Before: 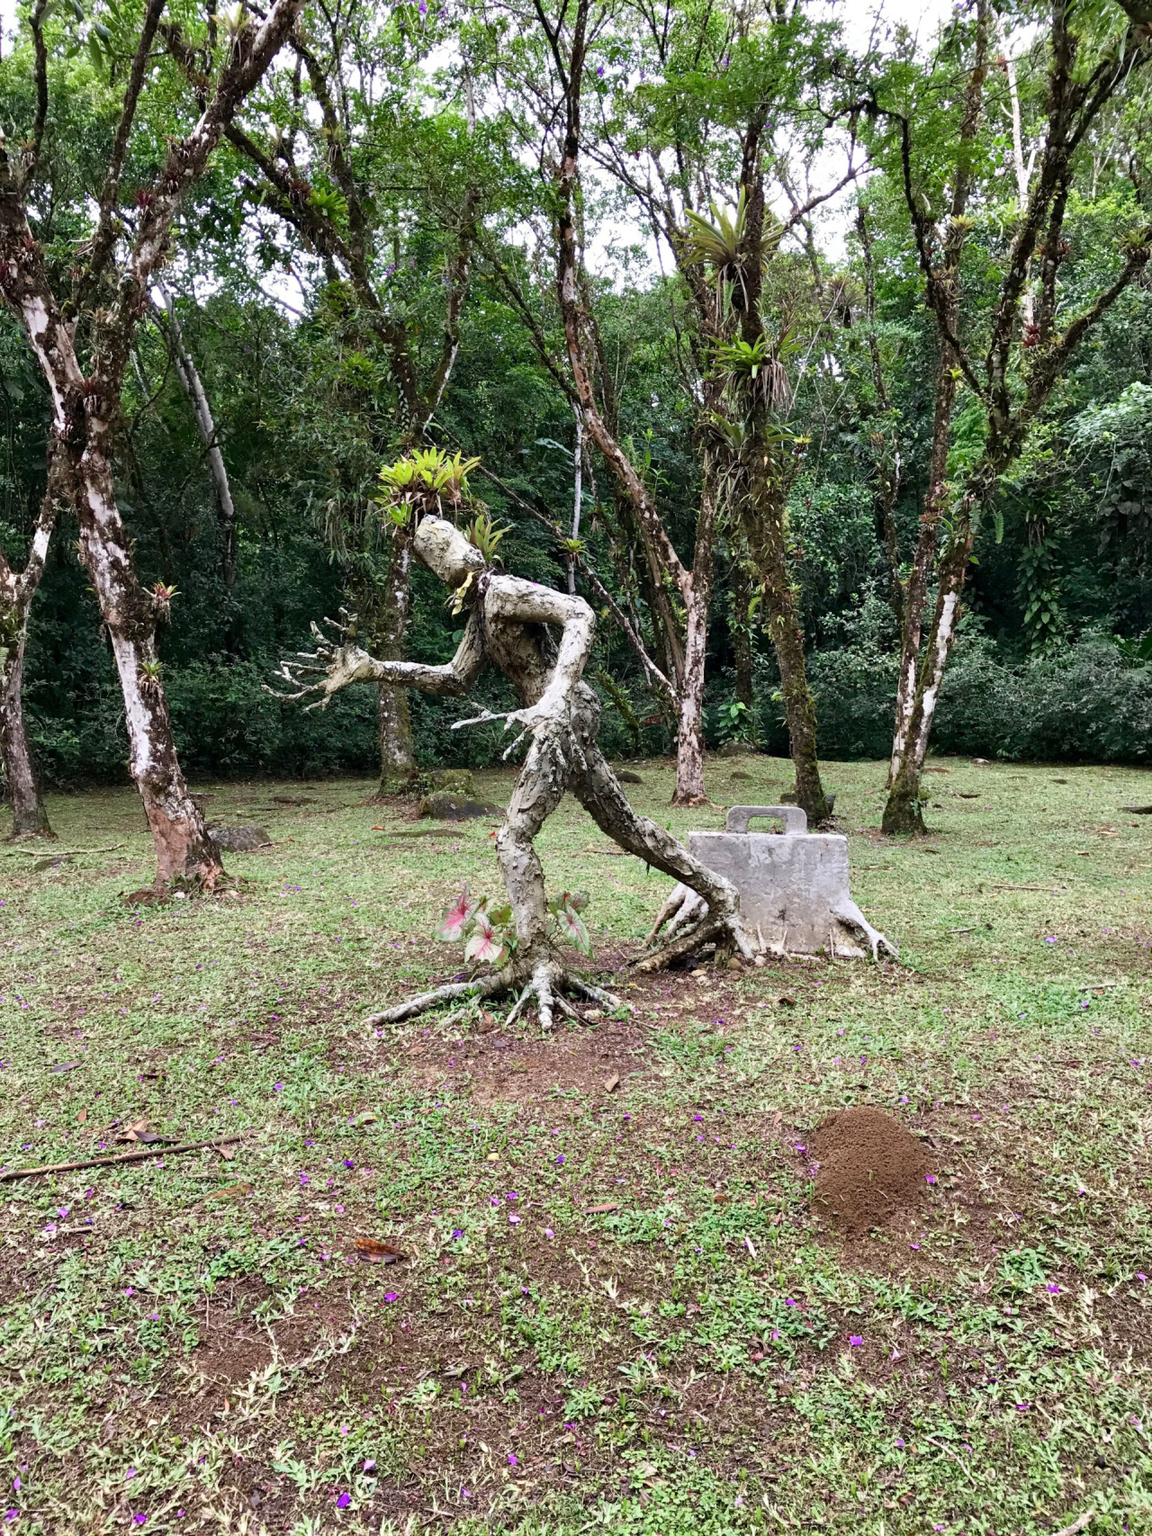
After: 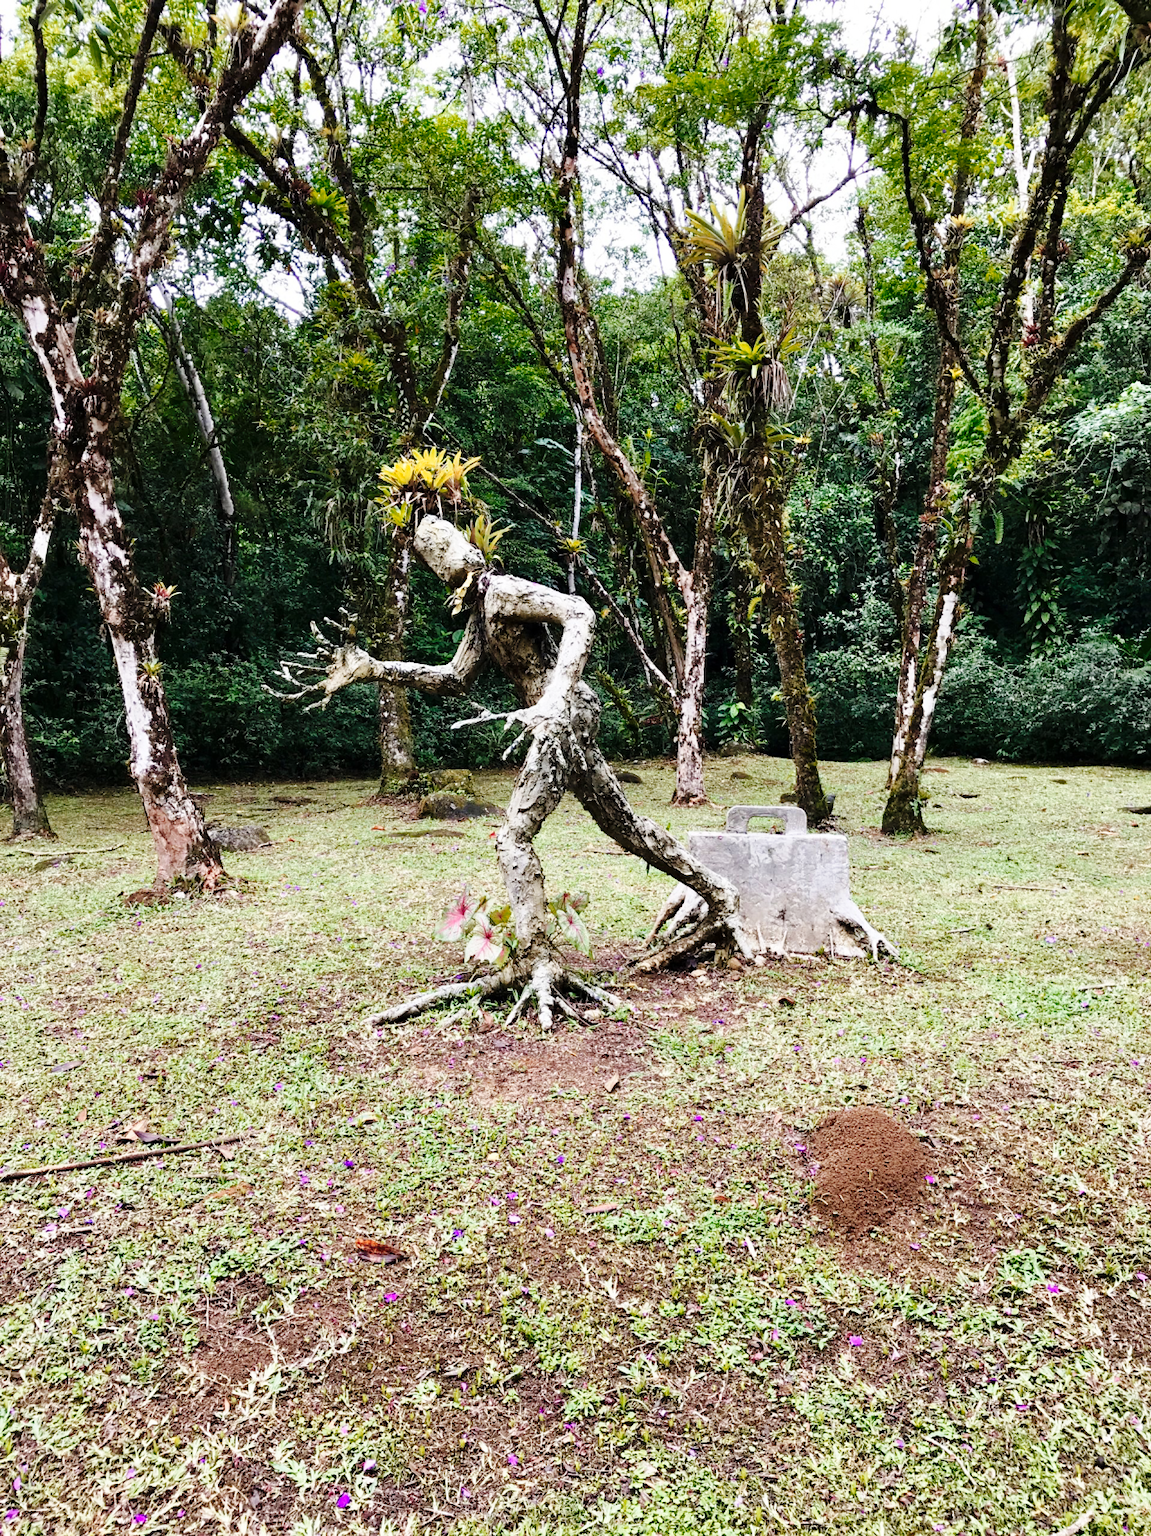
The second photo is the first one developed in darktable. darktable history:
color zones: curves: ch1 [(0, 0.469) (0.072, 0.457) (0.243, 0.494) (0.429, 0.5) (0.571, 0.5) (0.714, 0.5) (0.857, 0.5) (1, 0.469)]; ch2 [(0, 0.499) (0.143, 0.467) (0.242, 0.436) (0.429, 0.493) (0.571, 0.5) (0.714, 0.5) (0.857, 0.5) (1, 0.499)]
base curve: curves: ch0 [(0, 0) (0.036, 0.025) (0.121, 0.166) (0.206, 0.329) (0.605, 0.79) (1, 1)], preserve colors none
